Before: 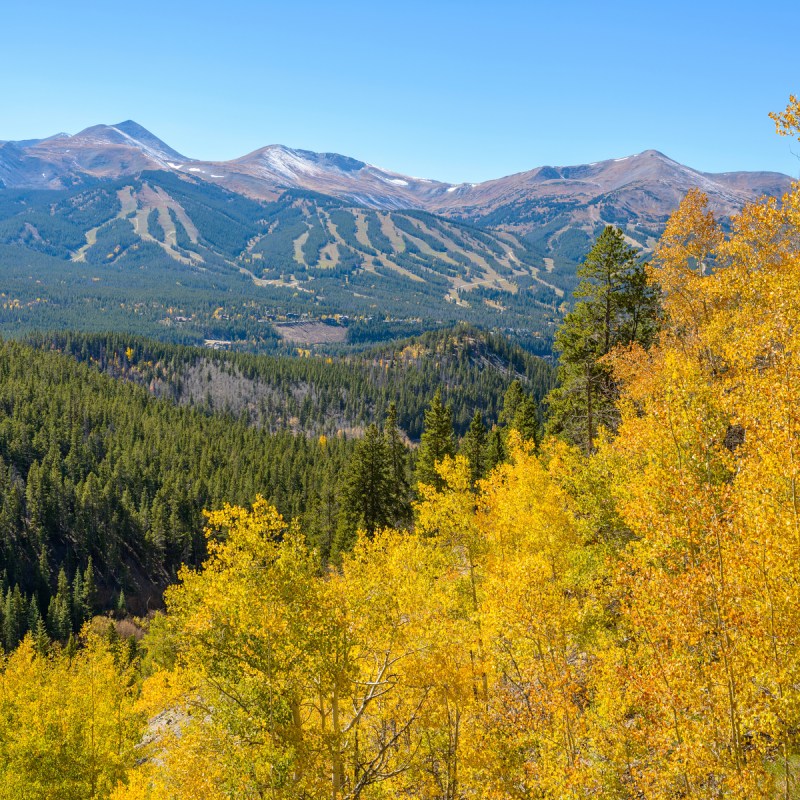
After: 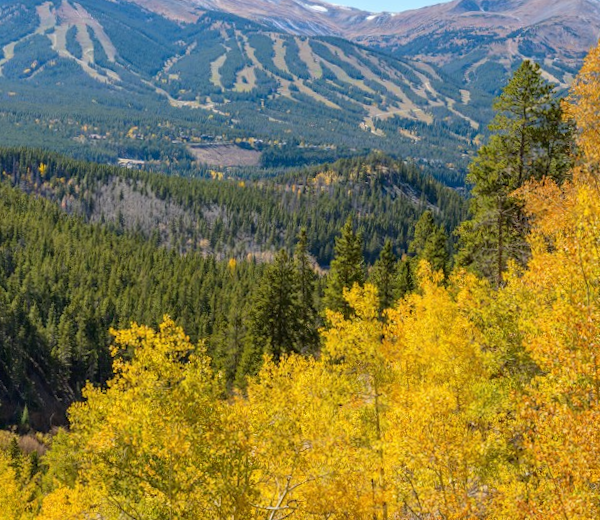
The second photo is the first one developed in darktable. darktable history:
rotate and perspective: rotation -1.17°, automatic cropping off
crop and rotate: angle -3.37°, left 9.79%, top 20.73%, right 12.42%, bottom 11.82%
